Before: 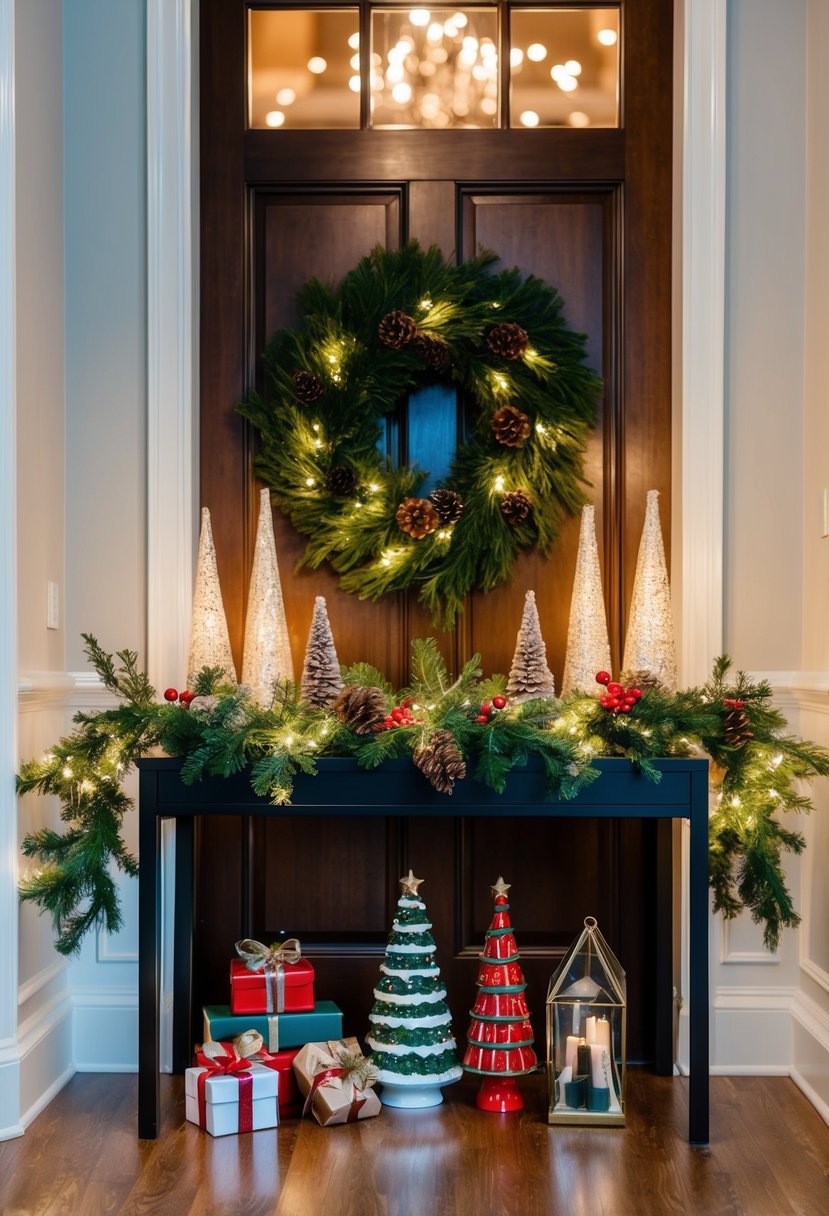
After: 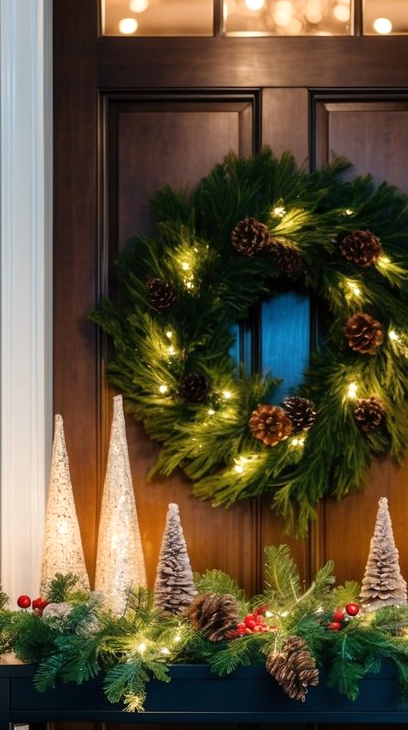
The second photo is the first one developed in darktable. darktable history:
crop: left 17.835%, top 7.675%, right 32.881%, bottom 32.213%
exposure: exposure 0.191 EV, compensate highlight preservation false
